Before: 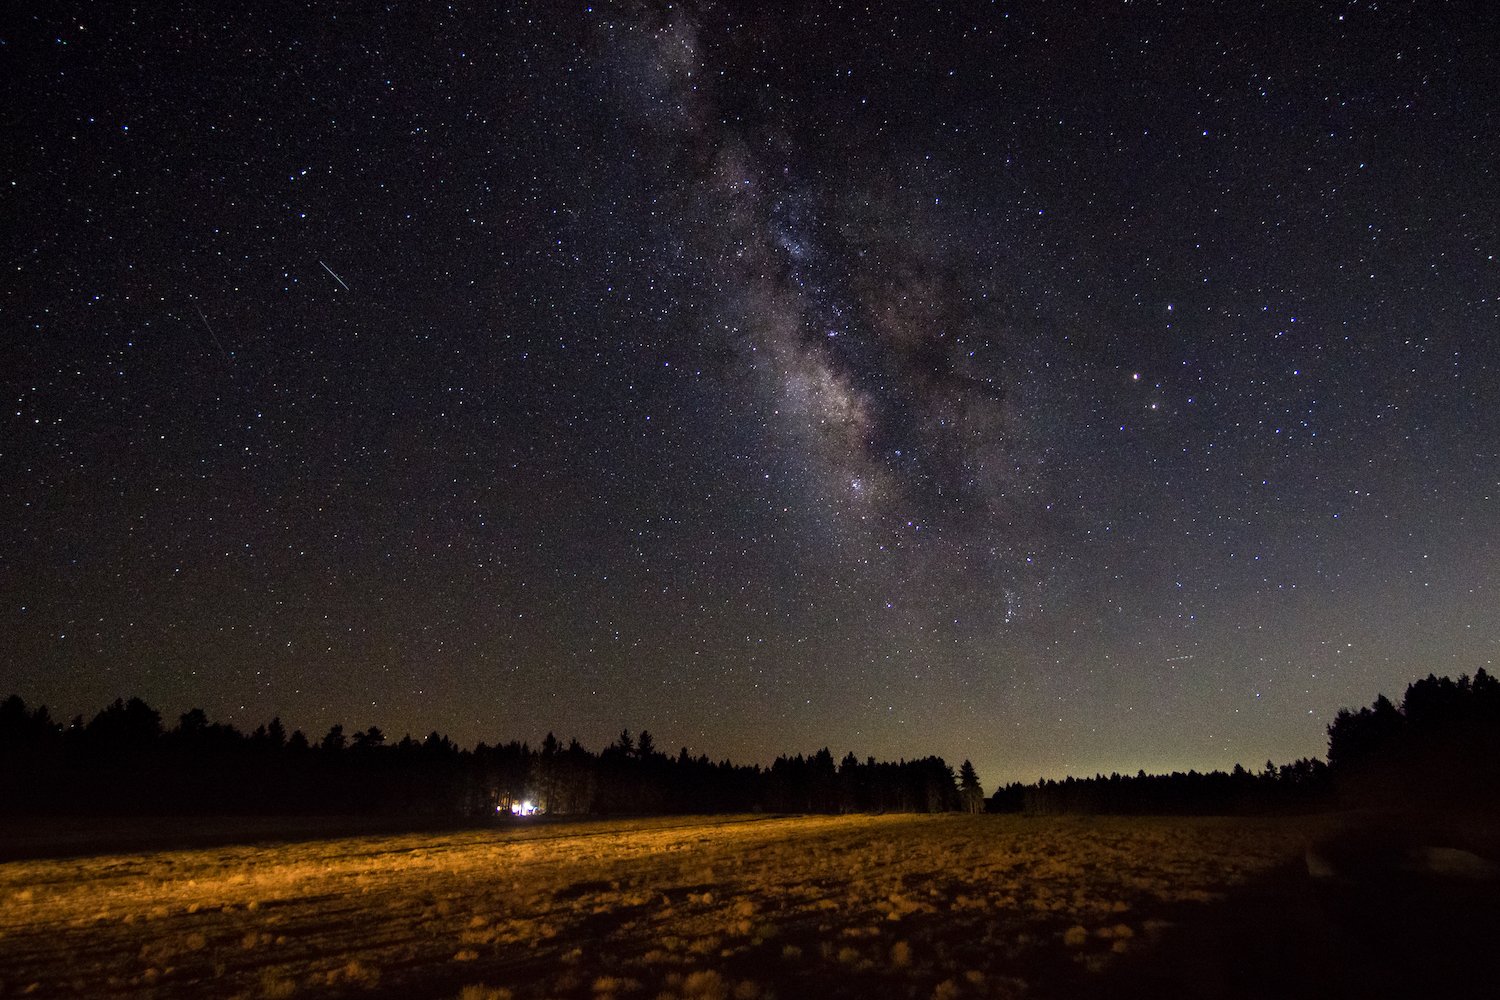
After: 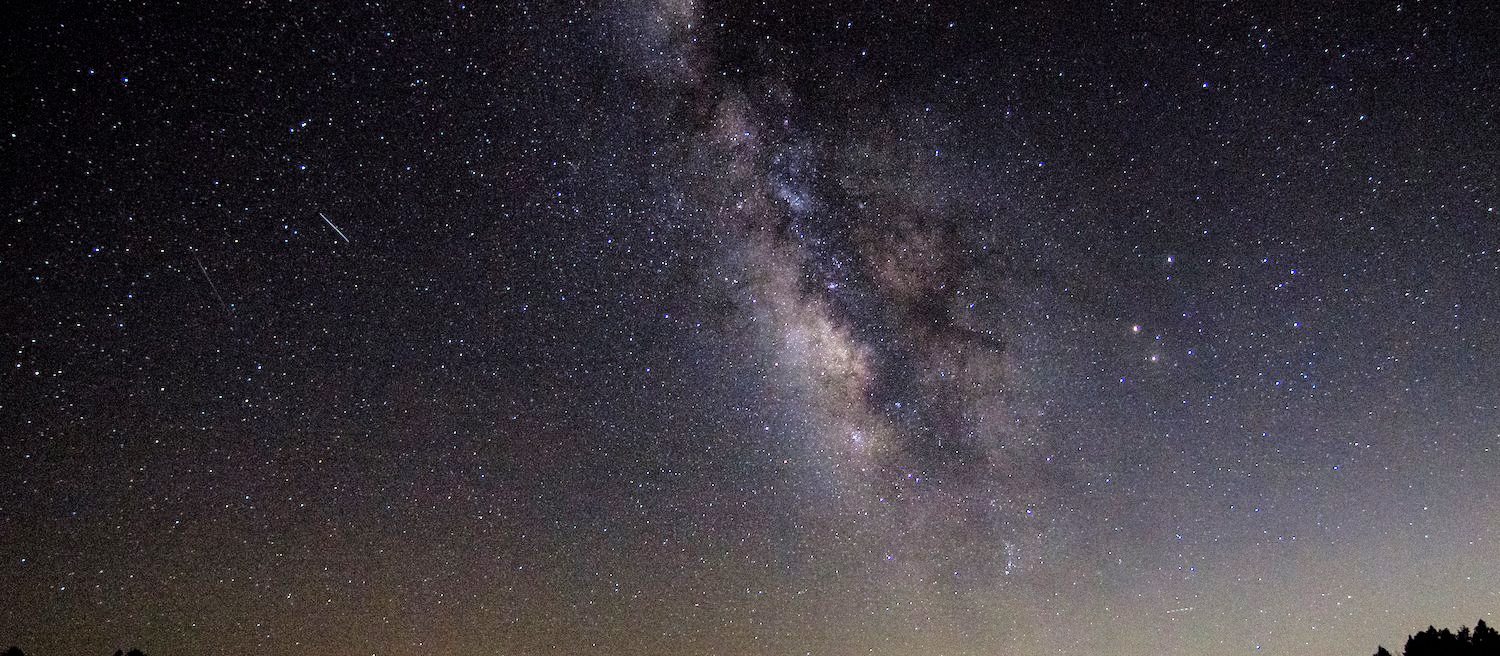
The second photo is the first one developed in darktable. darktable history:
exposure: black level correction 0, exposure 1.388 EV, compensate exposure bias true, compensate highlight preservation false
crop and rotate: top 4.848%, bottom 29.503%
filmic rgb: black relative exposure -6.68 EV, white relative exposure 4.56 EV, hardness 3.25
